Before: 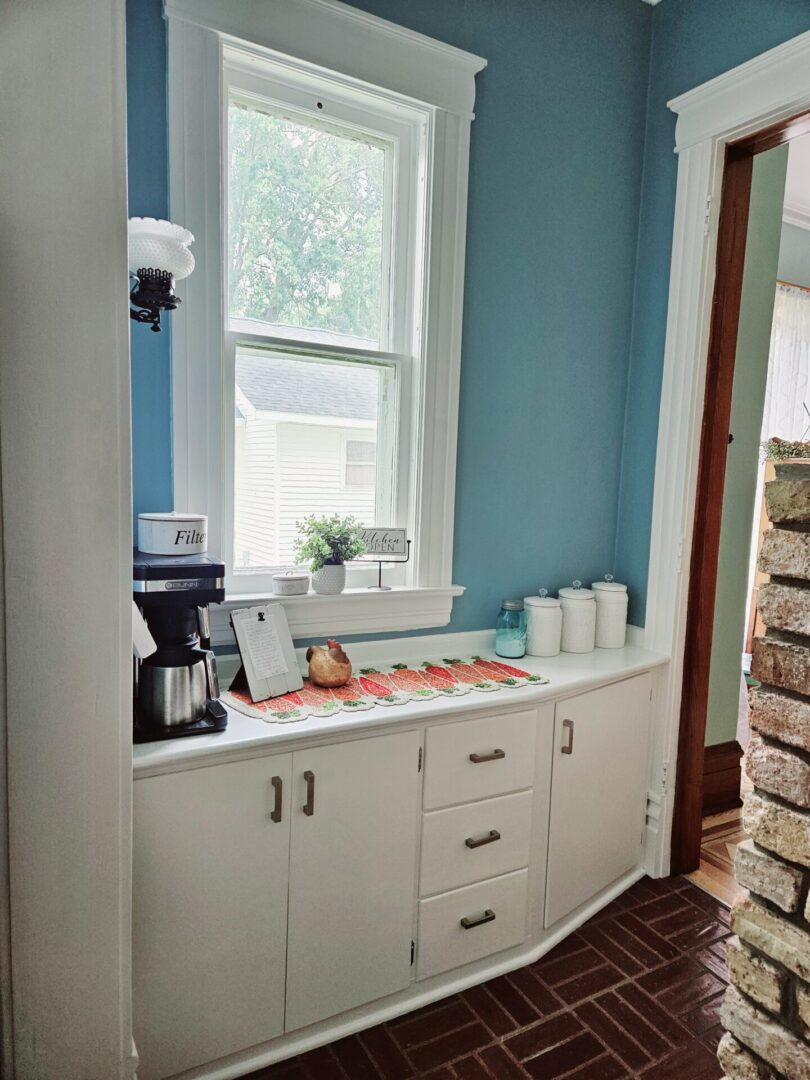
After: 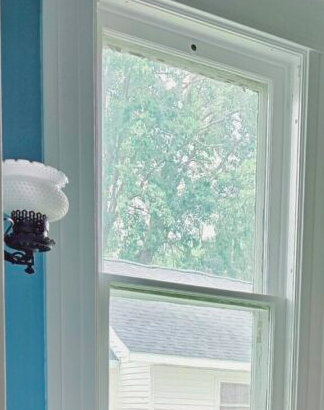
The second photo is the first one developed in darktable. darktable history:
crop: left 15.652%, top 5.446%, right 44.267%, bottom 56.578%
shadows and highlights: on, module defaults
contrast brightness saturation: contrast 0.043, saturation 0.071
